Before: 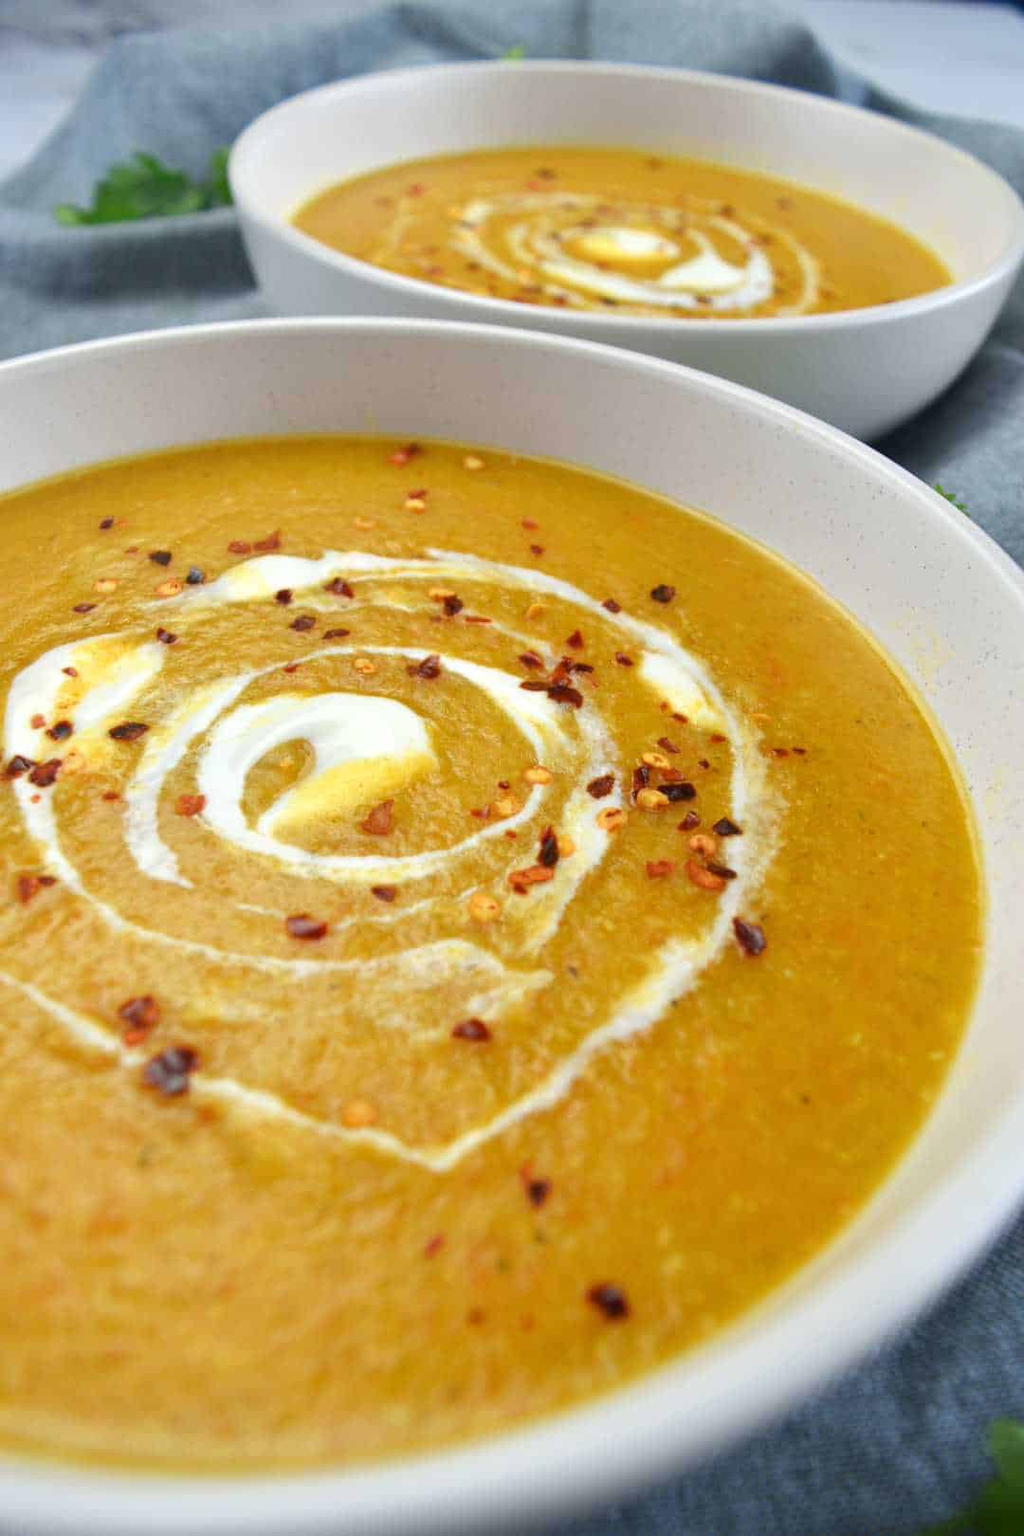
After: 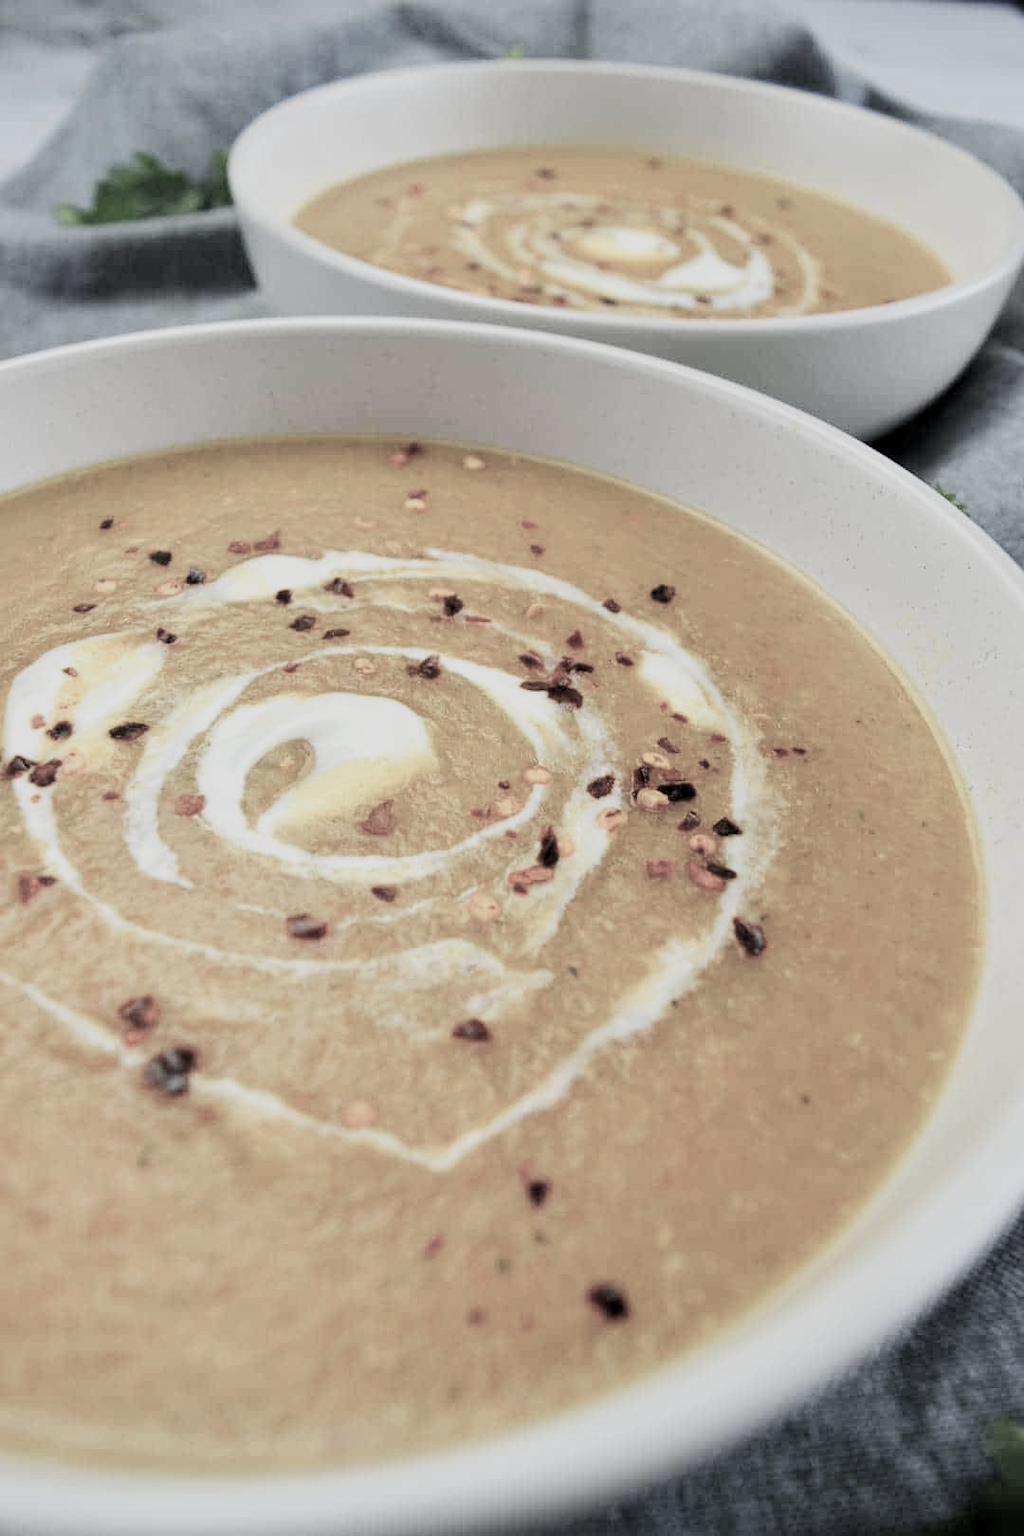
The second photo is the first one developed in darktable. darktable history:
filmic rgb: black relative exposure -5.06 EV, white relative exposure 3.97 EV, hardness 2.9, contrast 1.3, highlights saturation mix -29.43%, preserve chrominance RGB euclidean norm, color science v5 (2021), contrast in shadows safe, contrast in highlights safe
local contrast: highlights 106%, shadows 99%, detail 119%, midtone range 0.2
